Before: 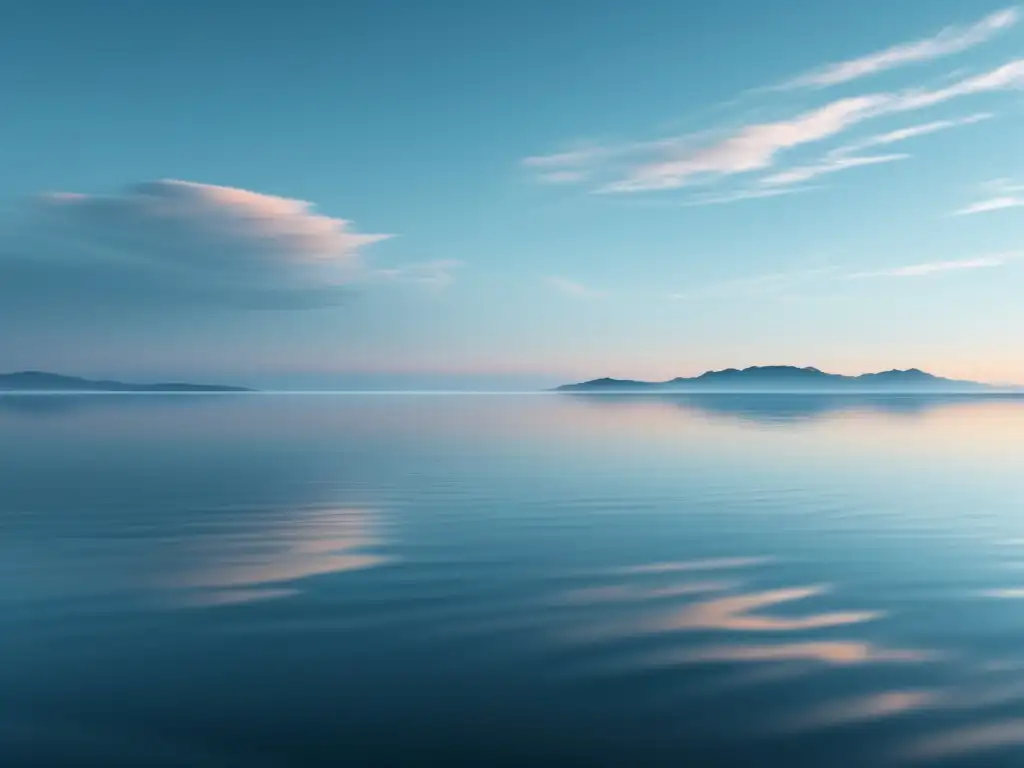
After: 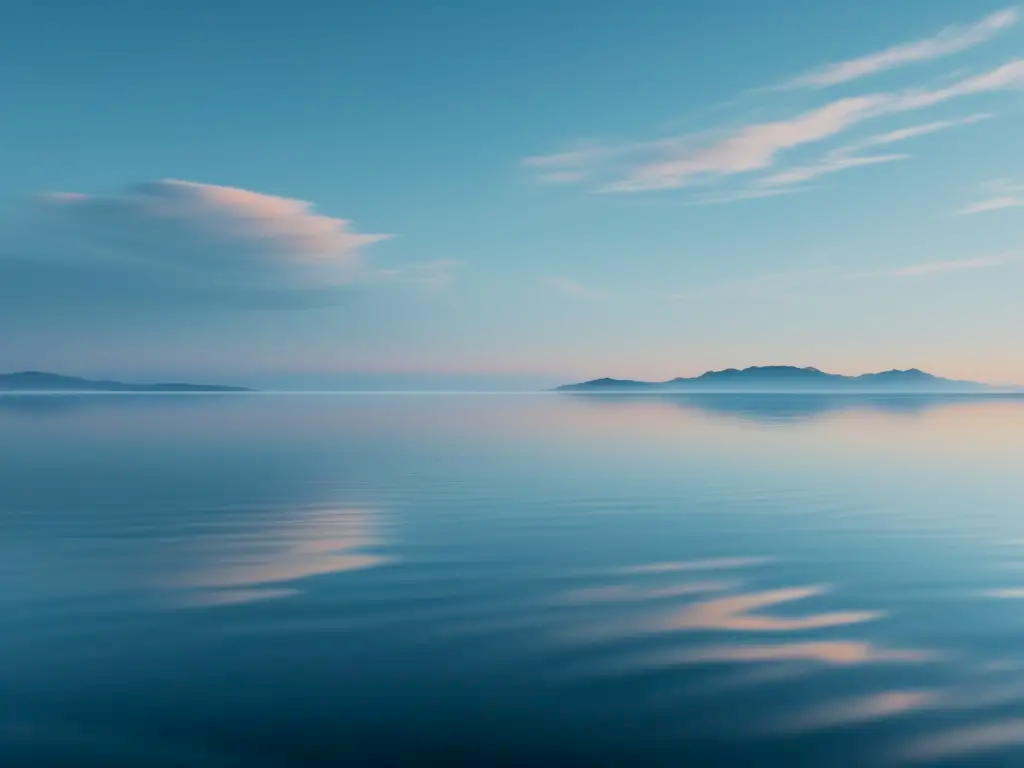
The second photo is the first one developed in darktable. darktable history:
filmic rgb: black relative exposure -8.79 EV, white relative exposure 4.98 EV, threshold 3 EV, target black luminance 0%, hardness 3.77, latitude 66.33%, contrast 0.822, shadows ↔ highlights balance 20%, color science v5 (2021), contrast in shadows safe, contrast in highlights safe, enable highlight reconstruction true
exposure: black level correction 0.005, exposure 0.286 EV, compensate highlight preservation false
